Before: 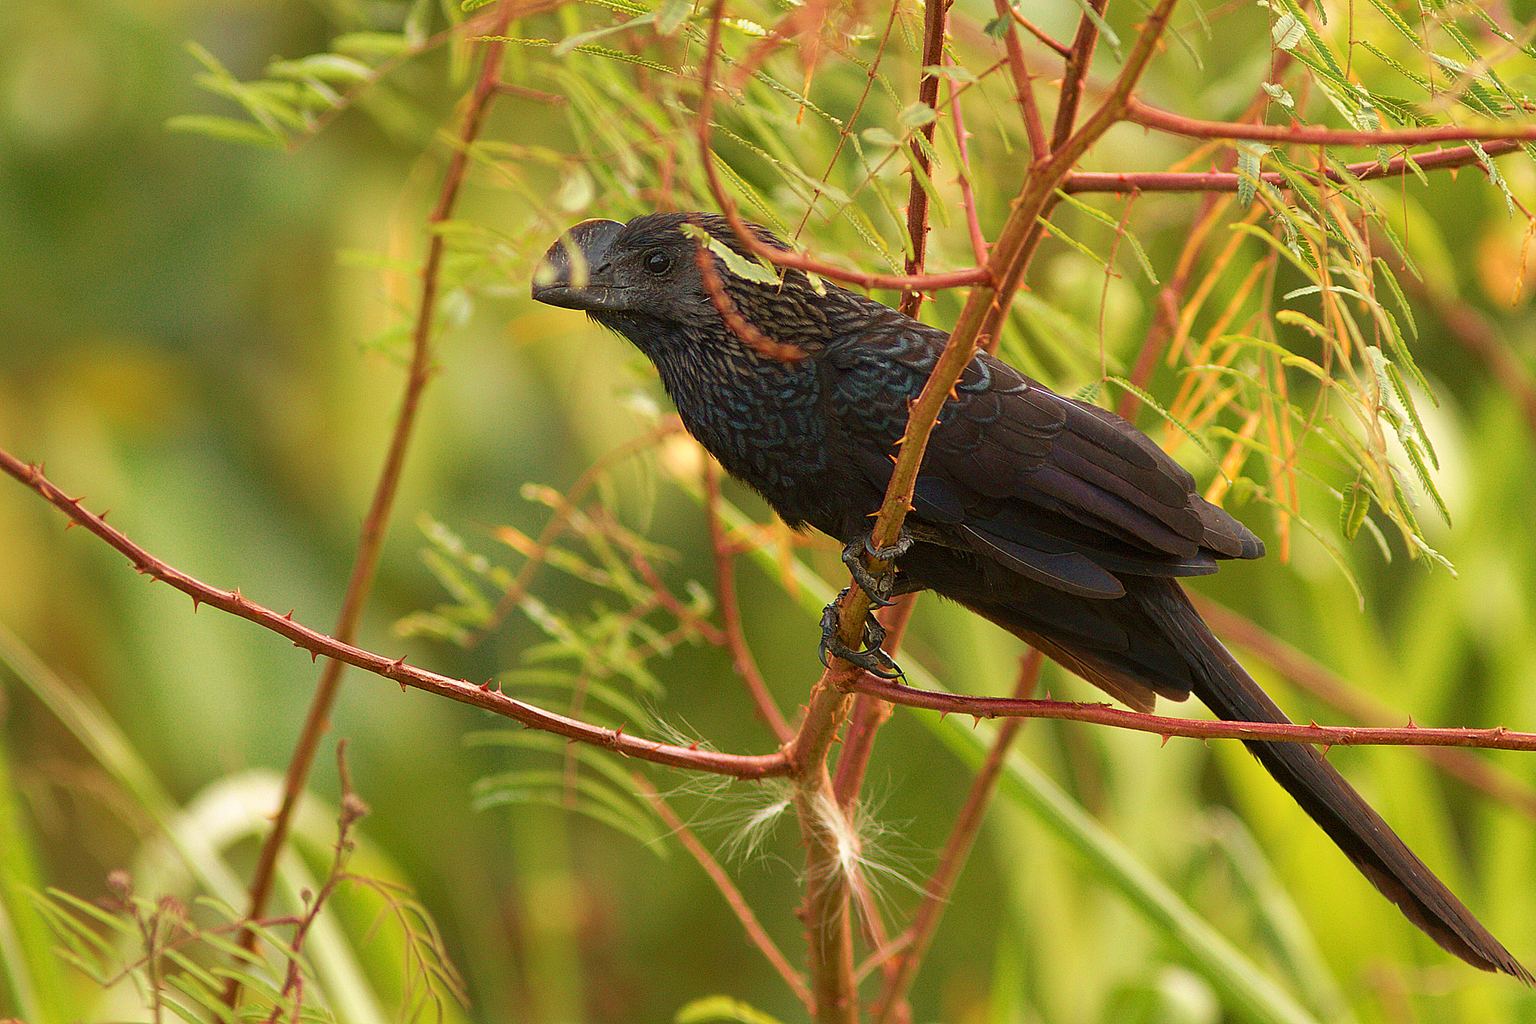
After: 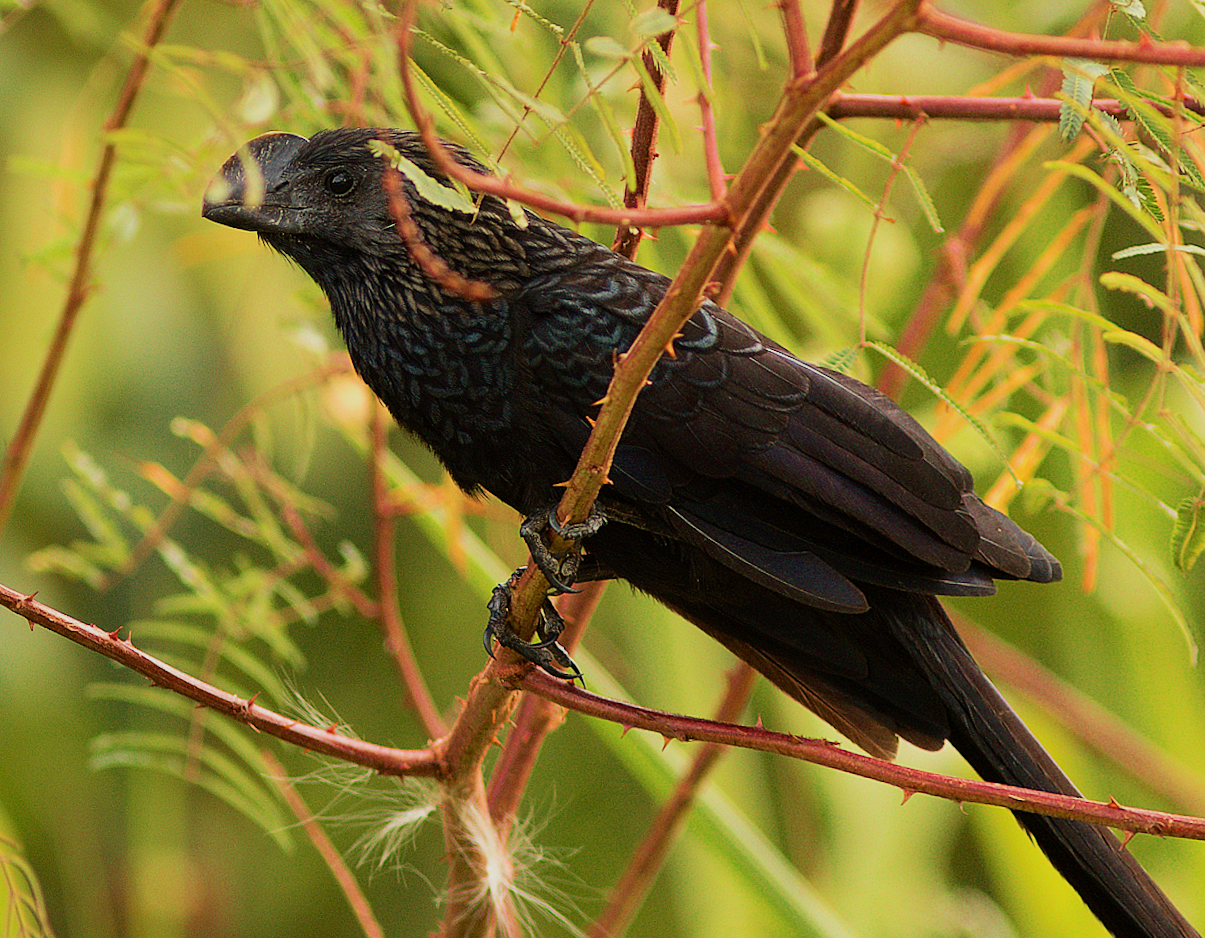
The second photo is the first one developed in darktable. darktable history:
crop and rotate: angle -3.27°, left 14.277%, top 0.028%, right 10.766%, bottom 0.028%
rotate and perspective: rotation 1.69°, lens shift (vertical) -0.023, lens shift (horizontal) -0.291, crop left 0.025, crop right 0.988, crop top 0.092, crop bottom 0.842
filmic rgb: black relative exposure -7.5 EV, white relative exposure 5 EV, hardness 3.31, contrast 1.3, contrast in shadows safe
